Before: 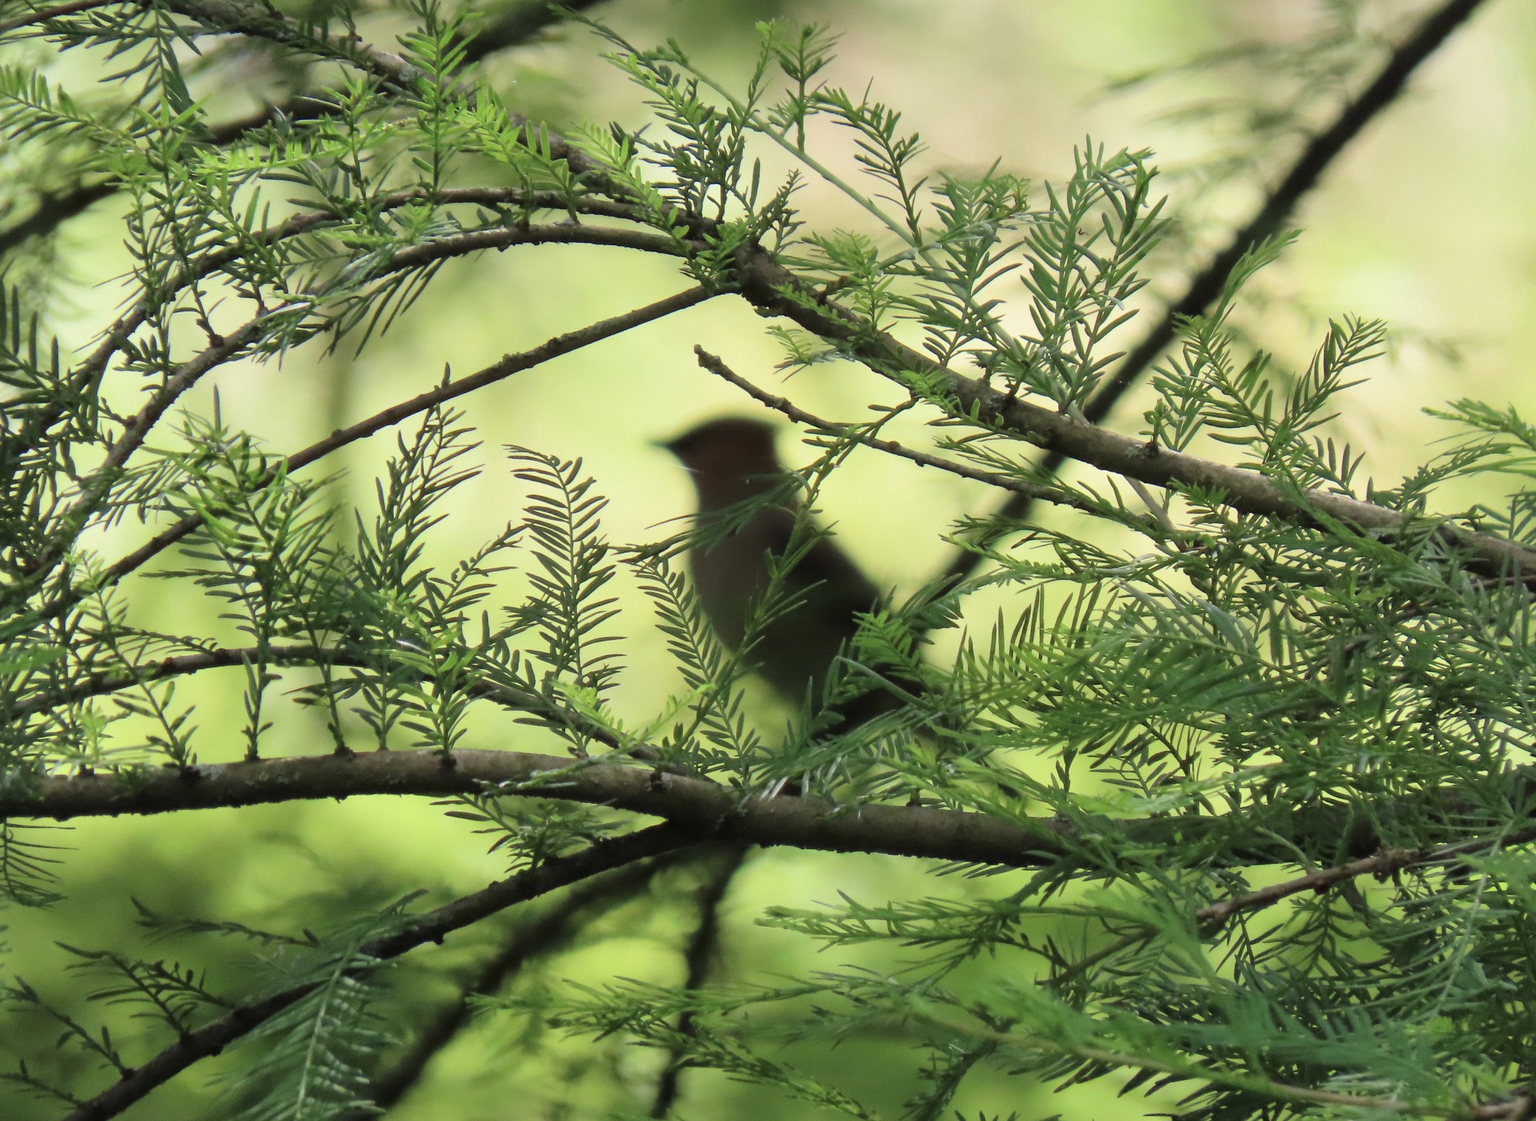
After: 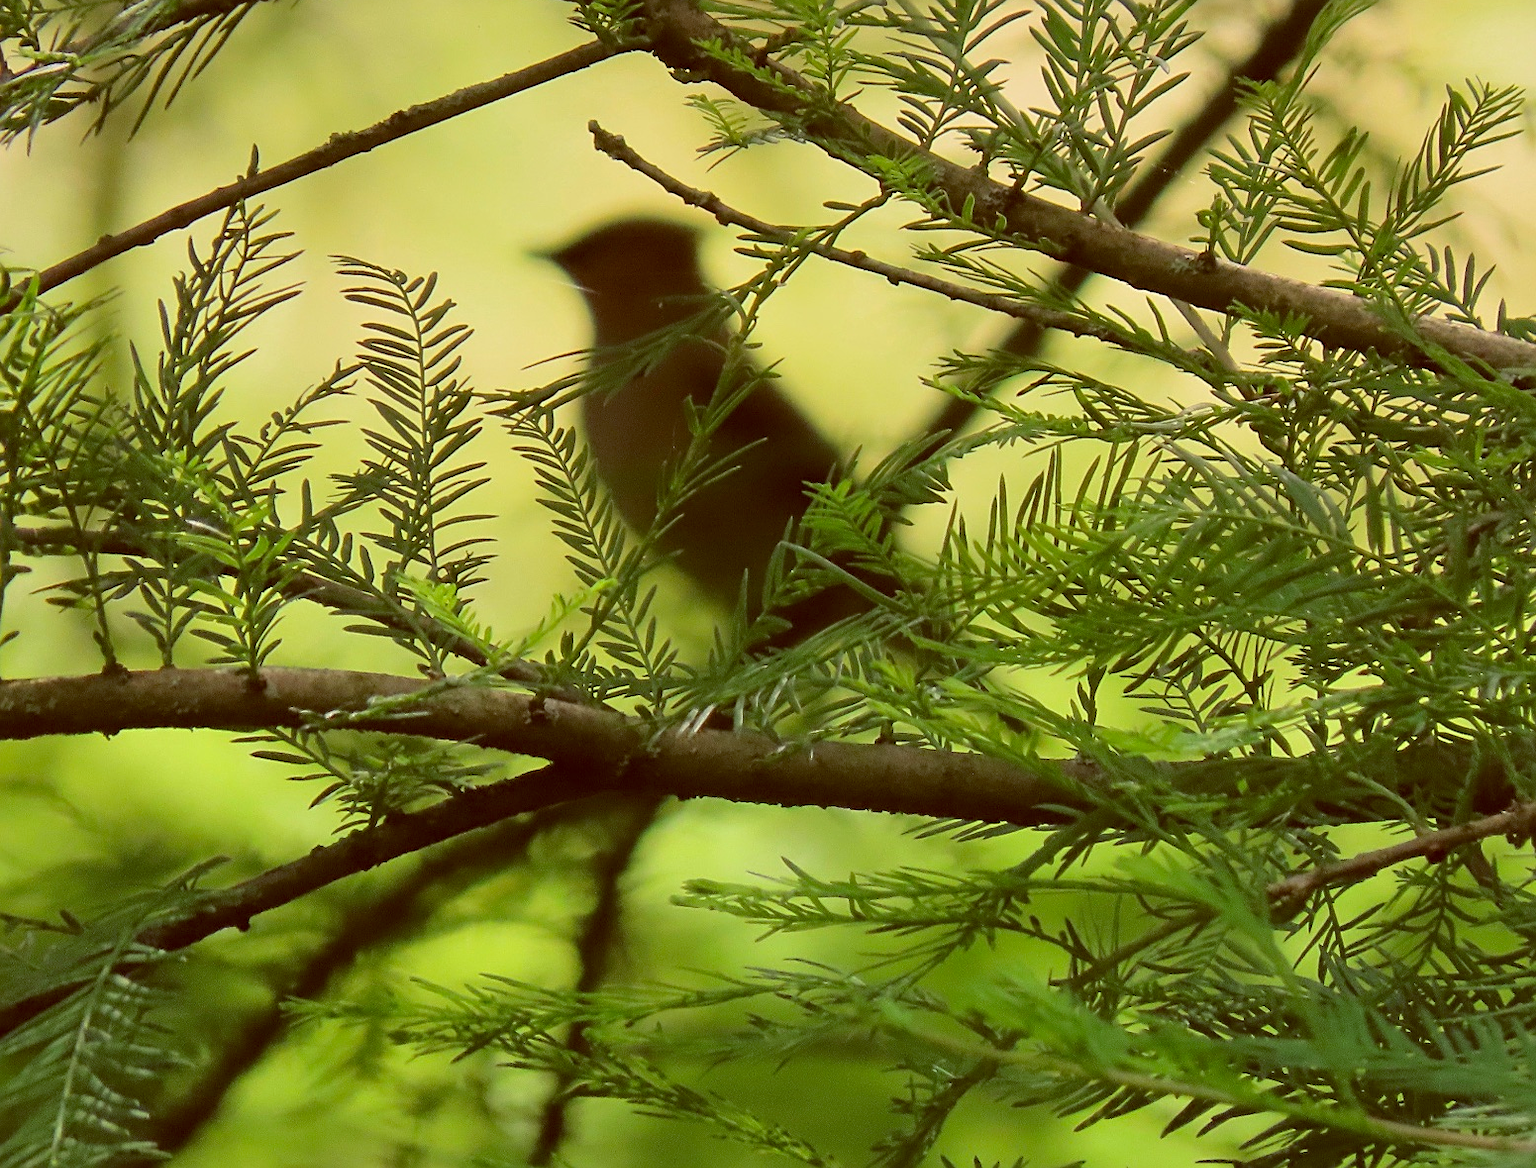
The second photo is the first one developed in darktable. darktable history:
color balance: lift [1.001, 1.007, 1, 0.993], gamma [1.023, 1.026, 1.01, 0.974], gain [0.964, 1.059, 1.073, 0.927]
graduated density: density 0.38 EV, hardness 21%, rotation -6.11°, saturation 32%
crop: left 16.871%, top 22.857%, right 9.116%
sharpen: on, module defaults
